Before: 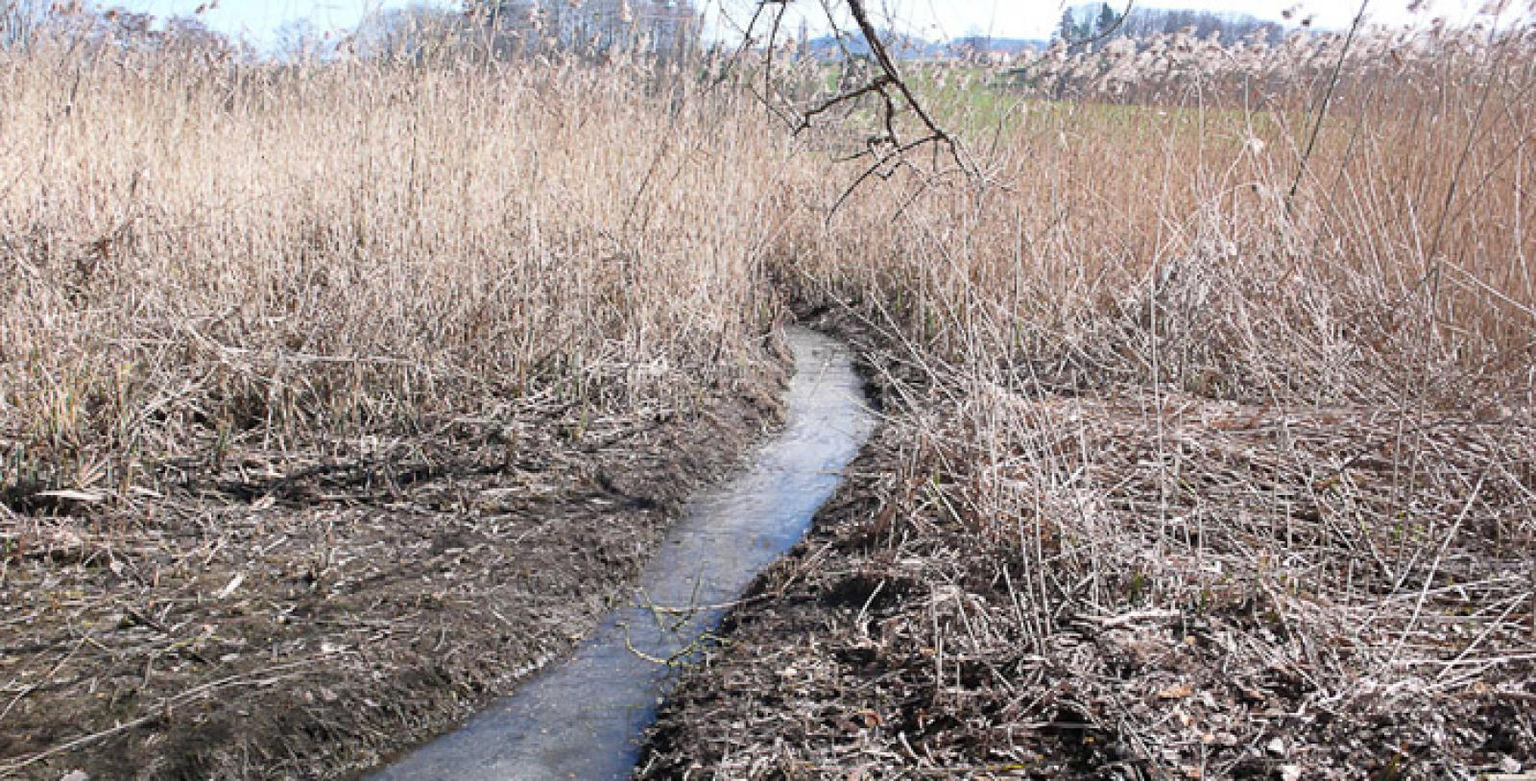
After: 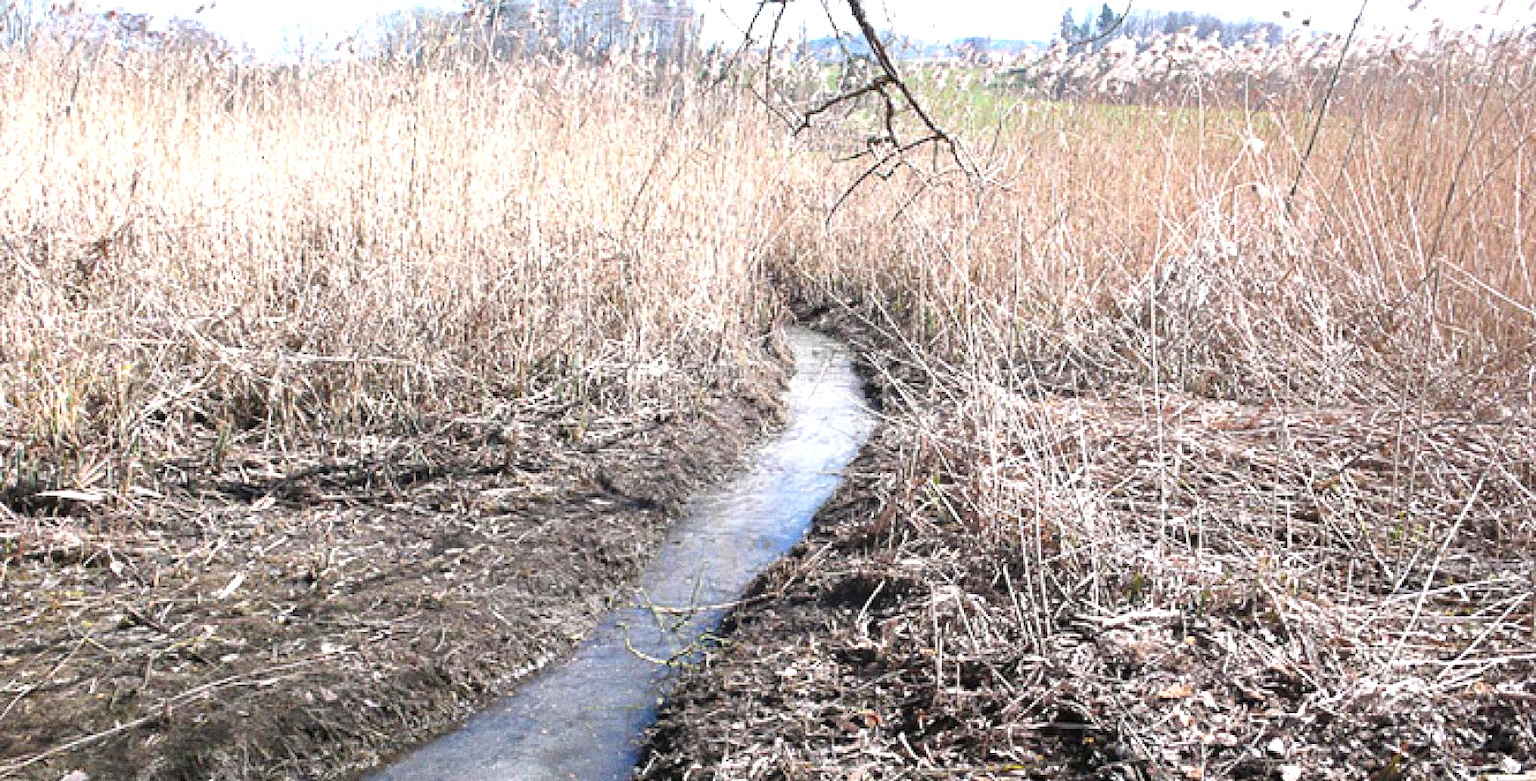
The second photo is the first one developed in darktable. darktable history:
exposure: black level correction 0, exposure 0.68 EV, compensate exposure bias true, compensate highlight preservation false
grain: coarseness 0.47 ISO
